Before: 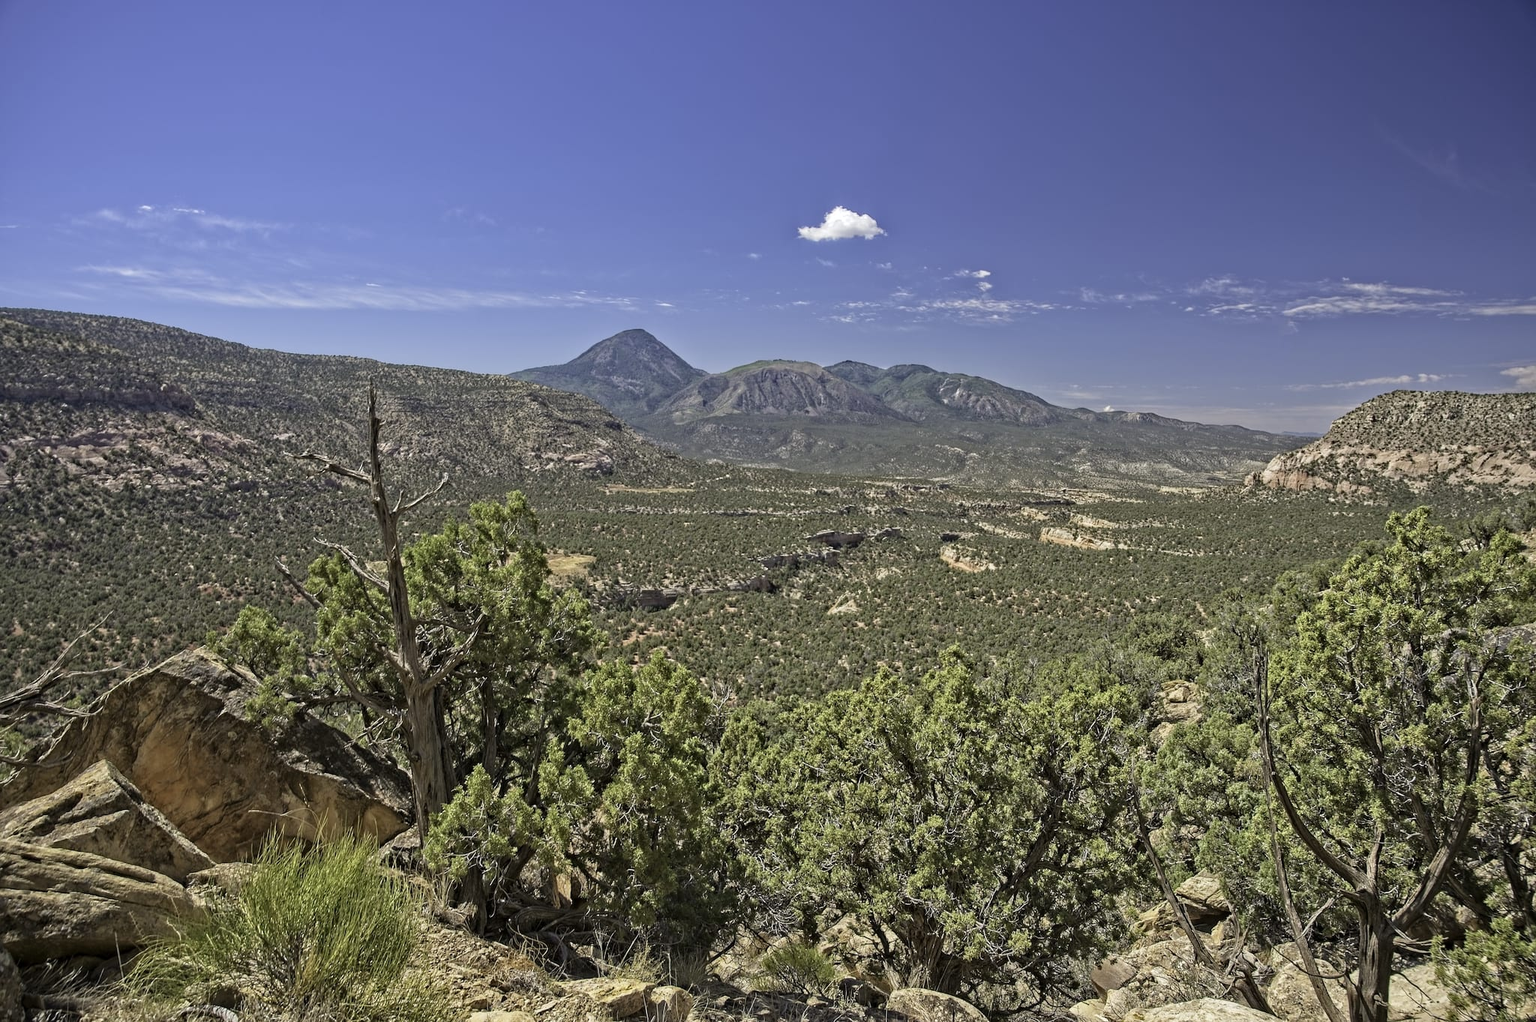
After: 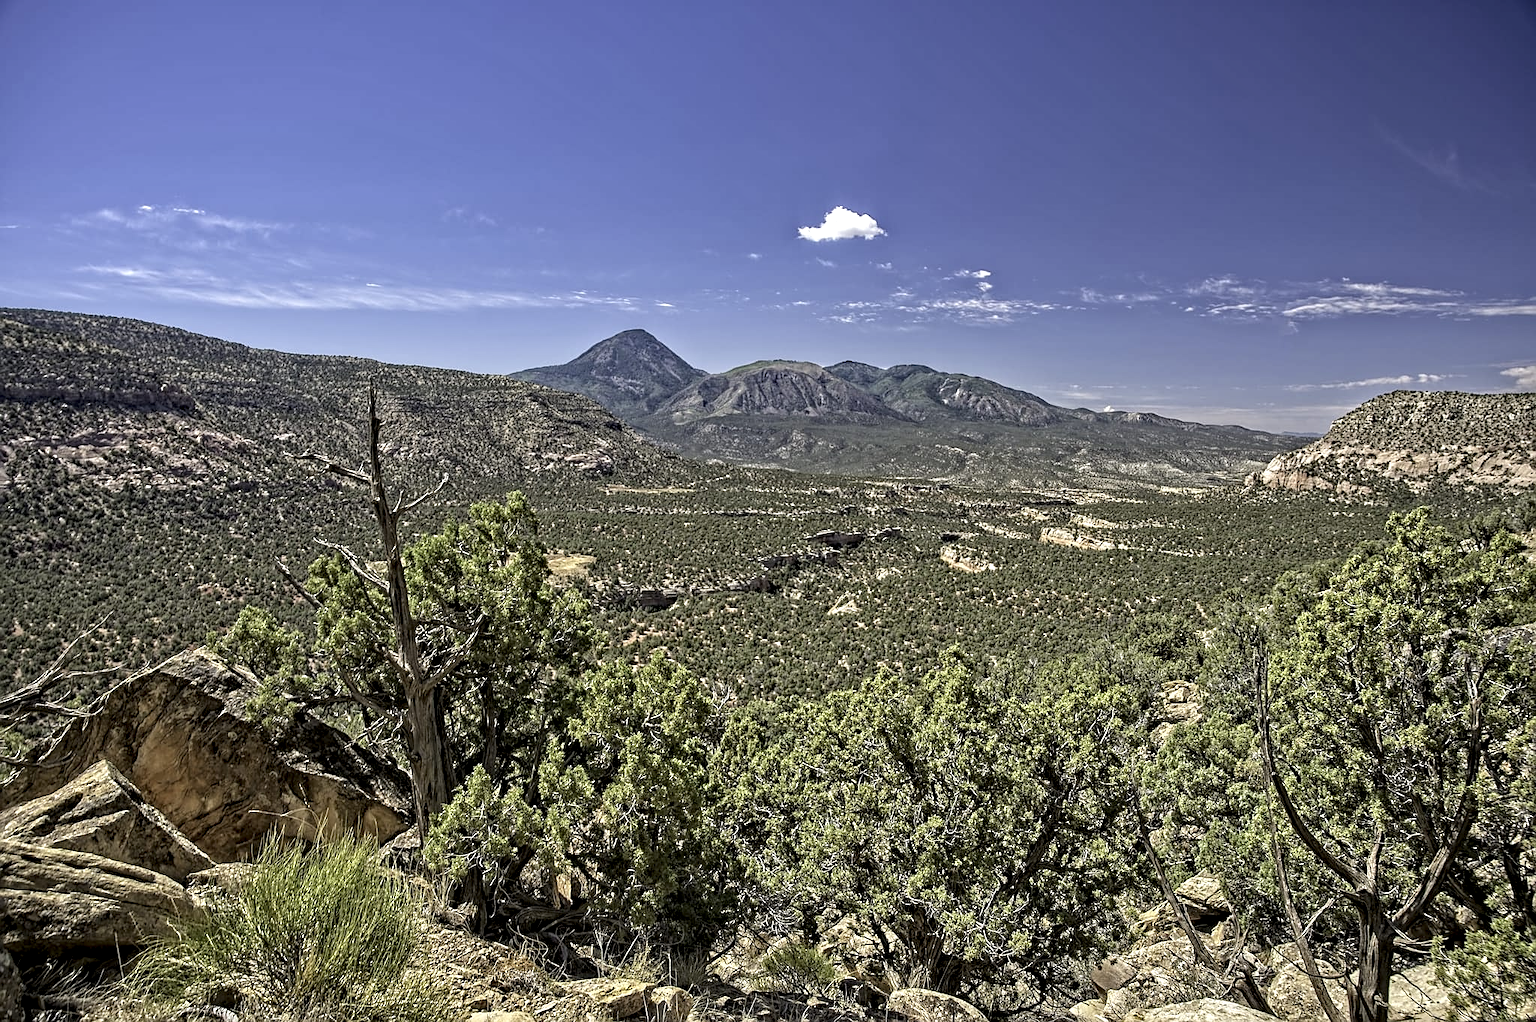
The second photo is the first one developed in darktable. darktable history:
contrast equalizer: y [[0.586, 0.584, 0.576, 0.565, 0.552, 0.539], [0.5 ×6], [0.97, 0.959, 0.919, 0.859, 0.789, 0.717], [0 ×6], [0 ×6]]
sharpen: on, module defaults
local contrast: on, module defaults
